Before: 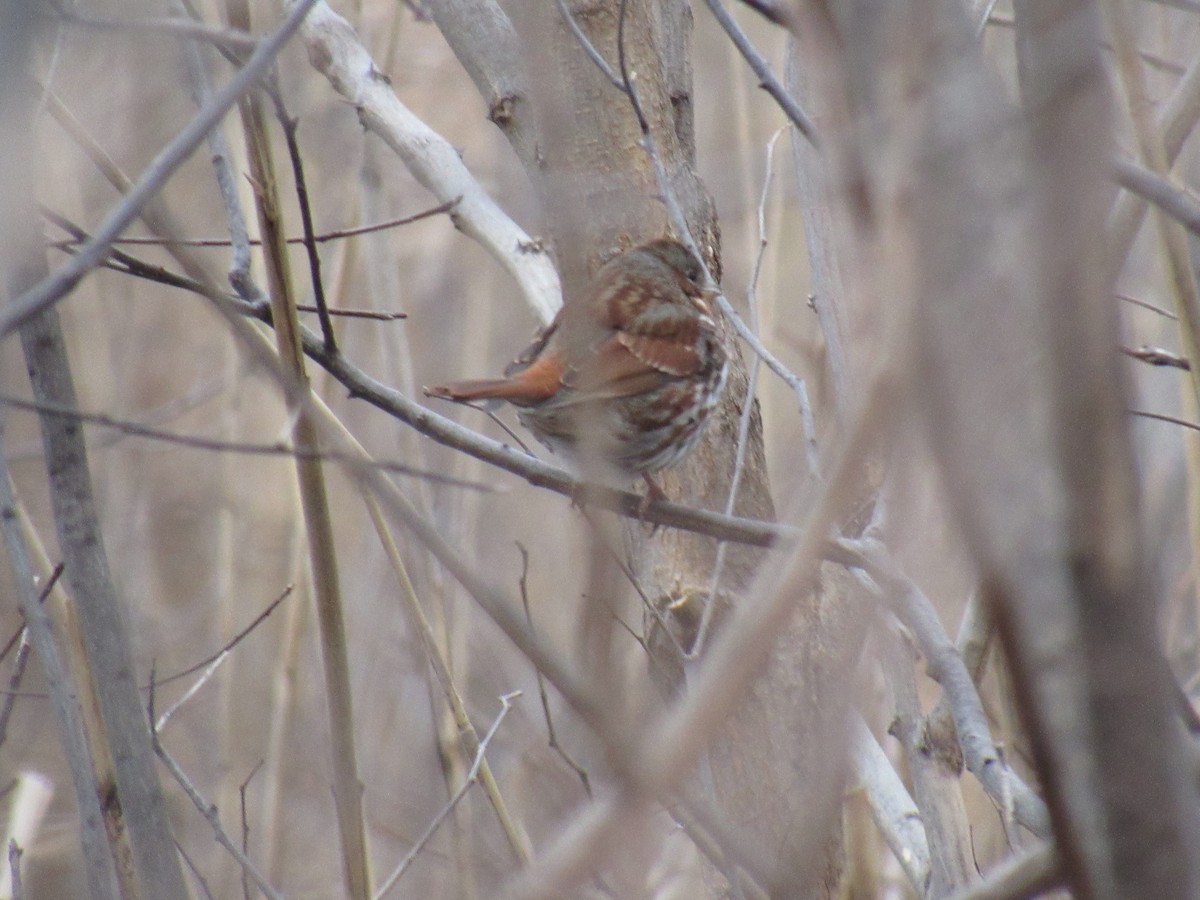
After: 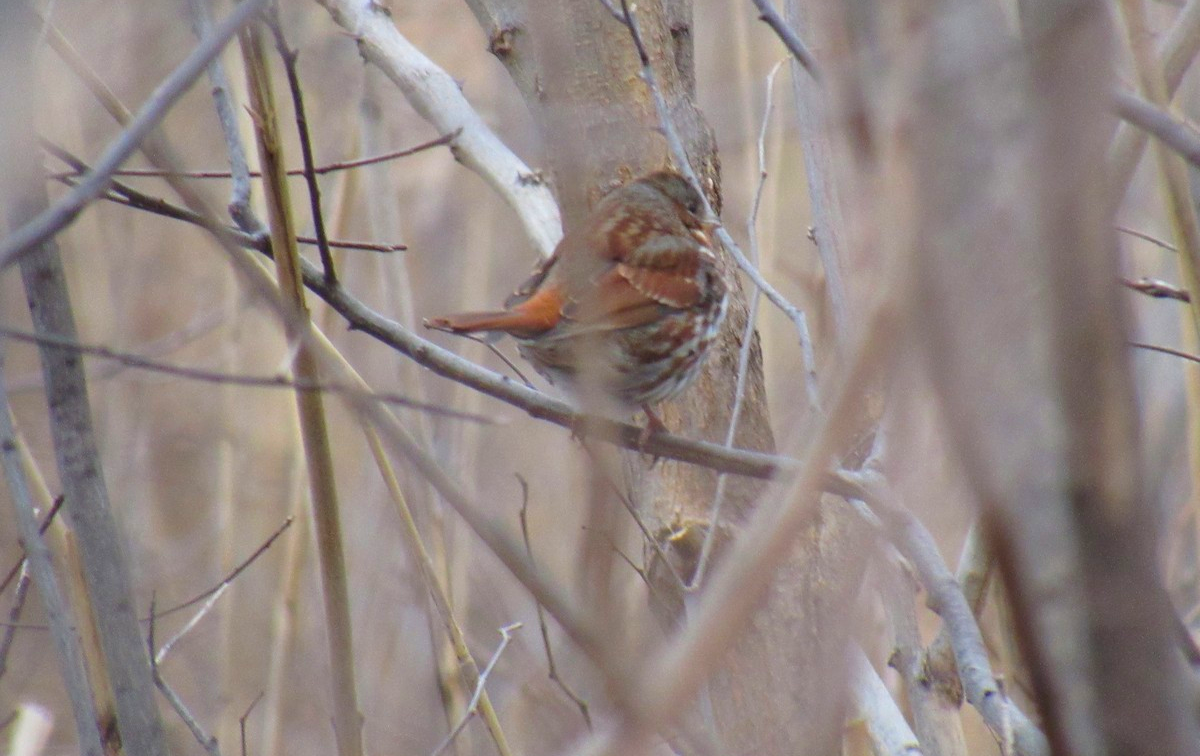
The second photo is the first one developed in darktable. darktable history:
color balance rgb: linear chroma grading › global chroma 15%, perceptual saturation grading › global saturation 30%
crop: top 7.625%, bottom 8.027%
